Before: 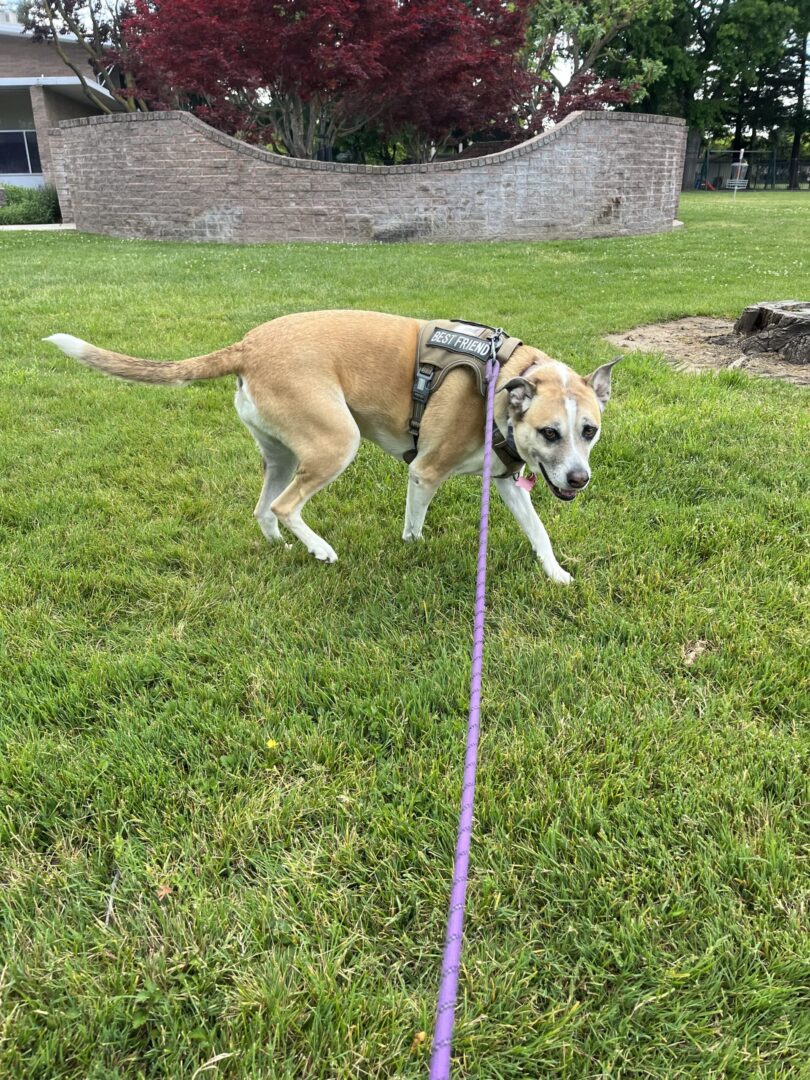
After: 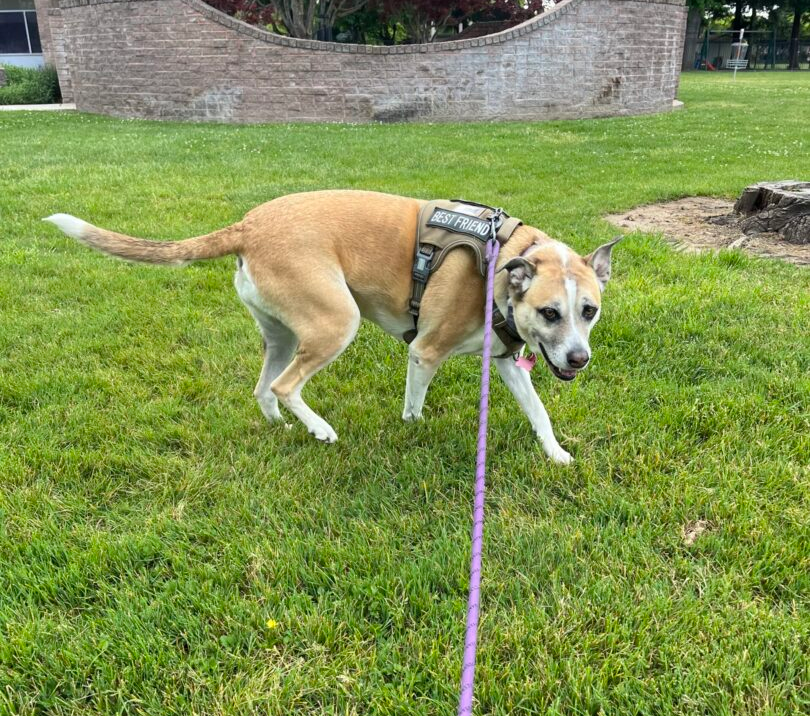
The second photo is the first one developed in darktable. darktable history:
crop: top 11.142%, bottom 22.528%
